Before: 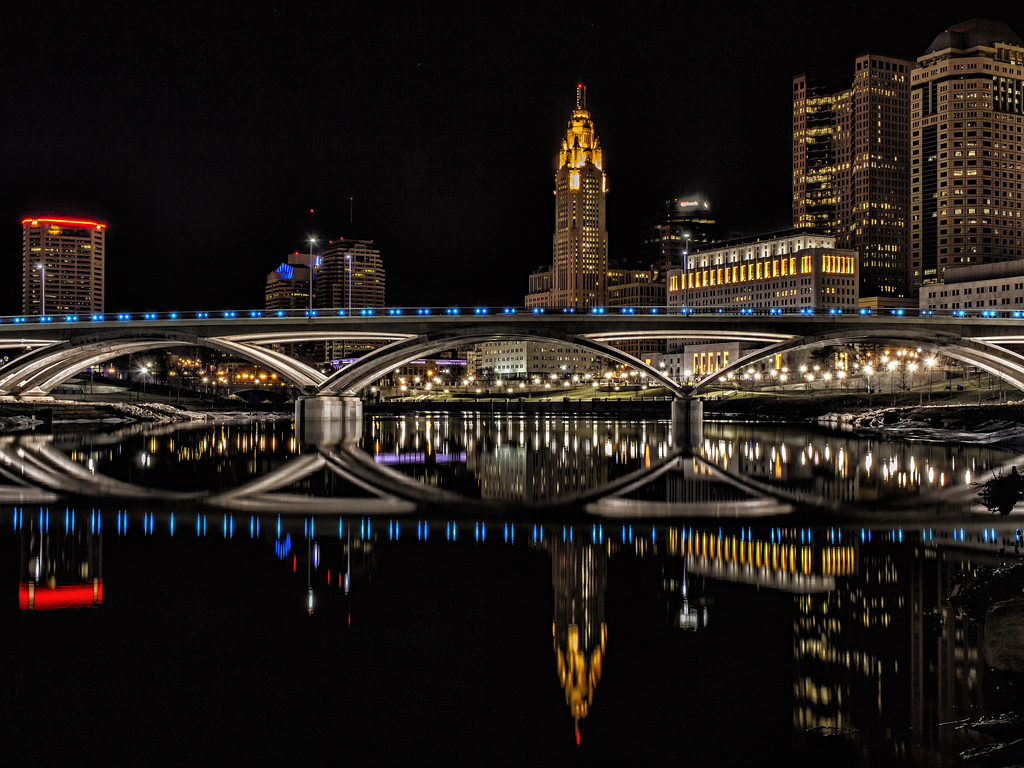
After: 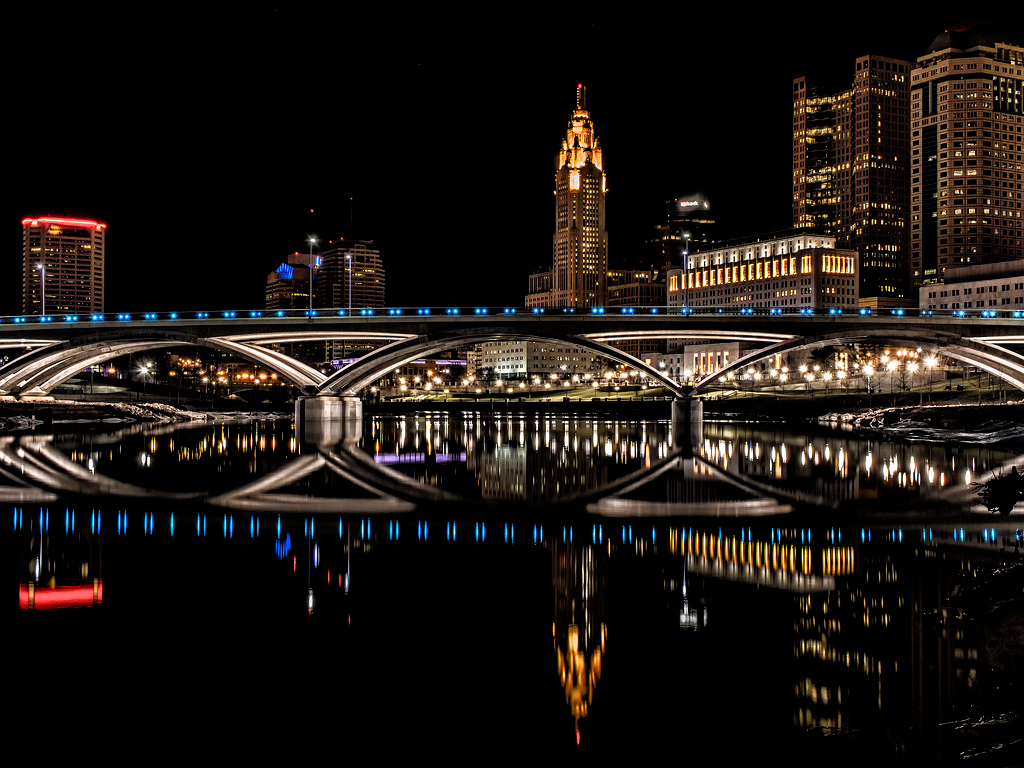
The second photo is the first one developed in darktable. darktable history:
filmic rgb: black relative exposure -9.08 EV, white relative exposure 2.32 EV, hardness 7.53, iterations of high-quality reconstruction 0
